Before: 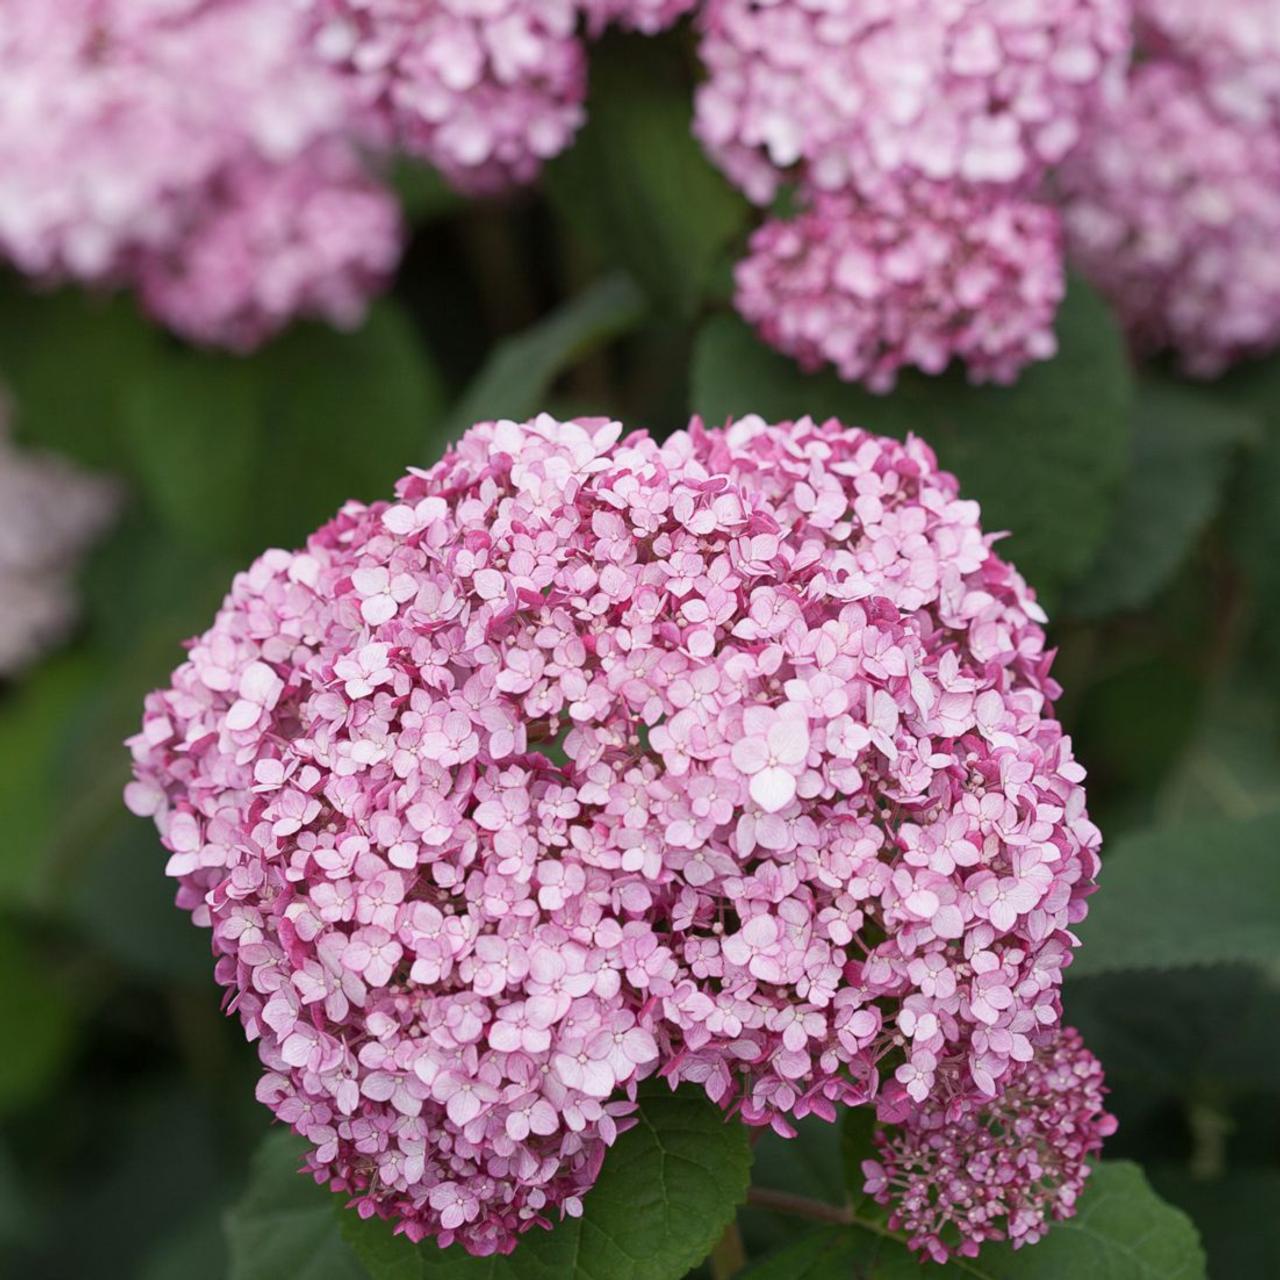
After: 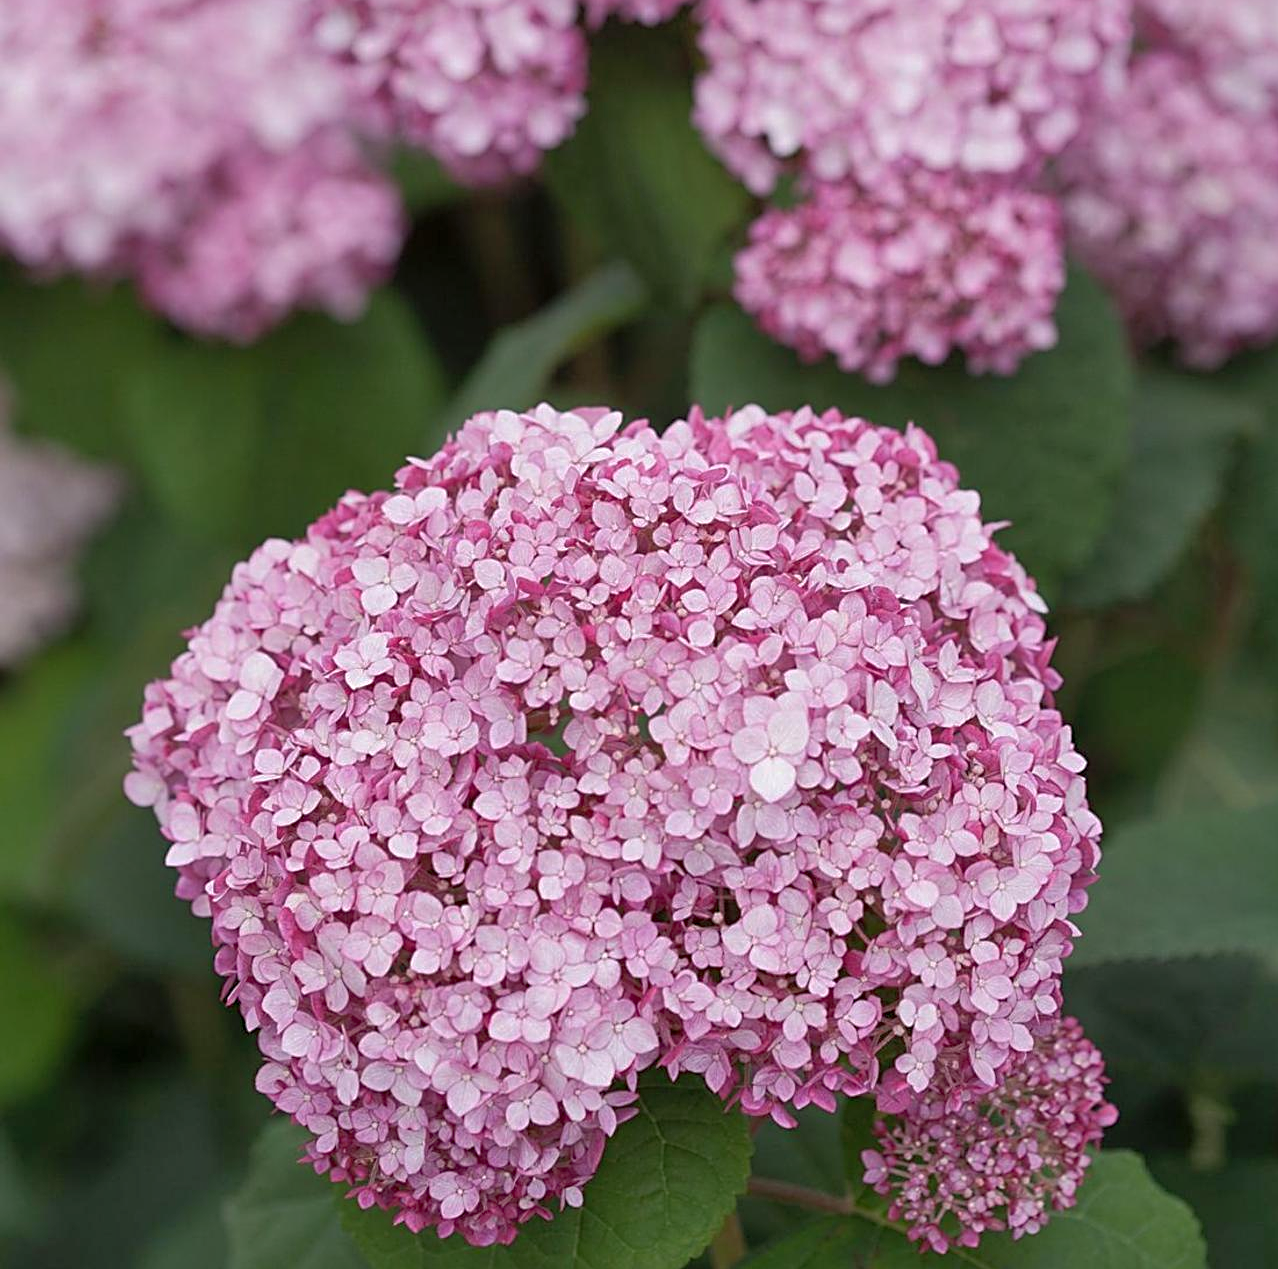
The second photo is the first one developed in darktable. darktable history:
crop: top 0.847%, right 0.101%
exposure: compensate highlight preservation false
shadows and highlights: on, module defaults
sharpen: radius 2.787
